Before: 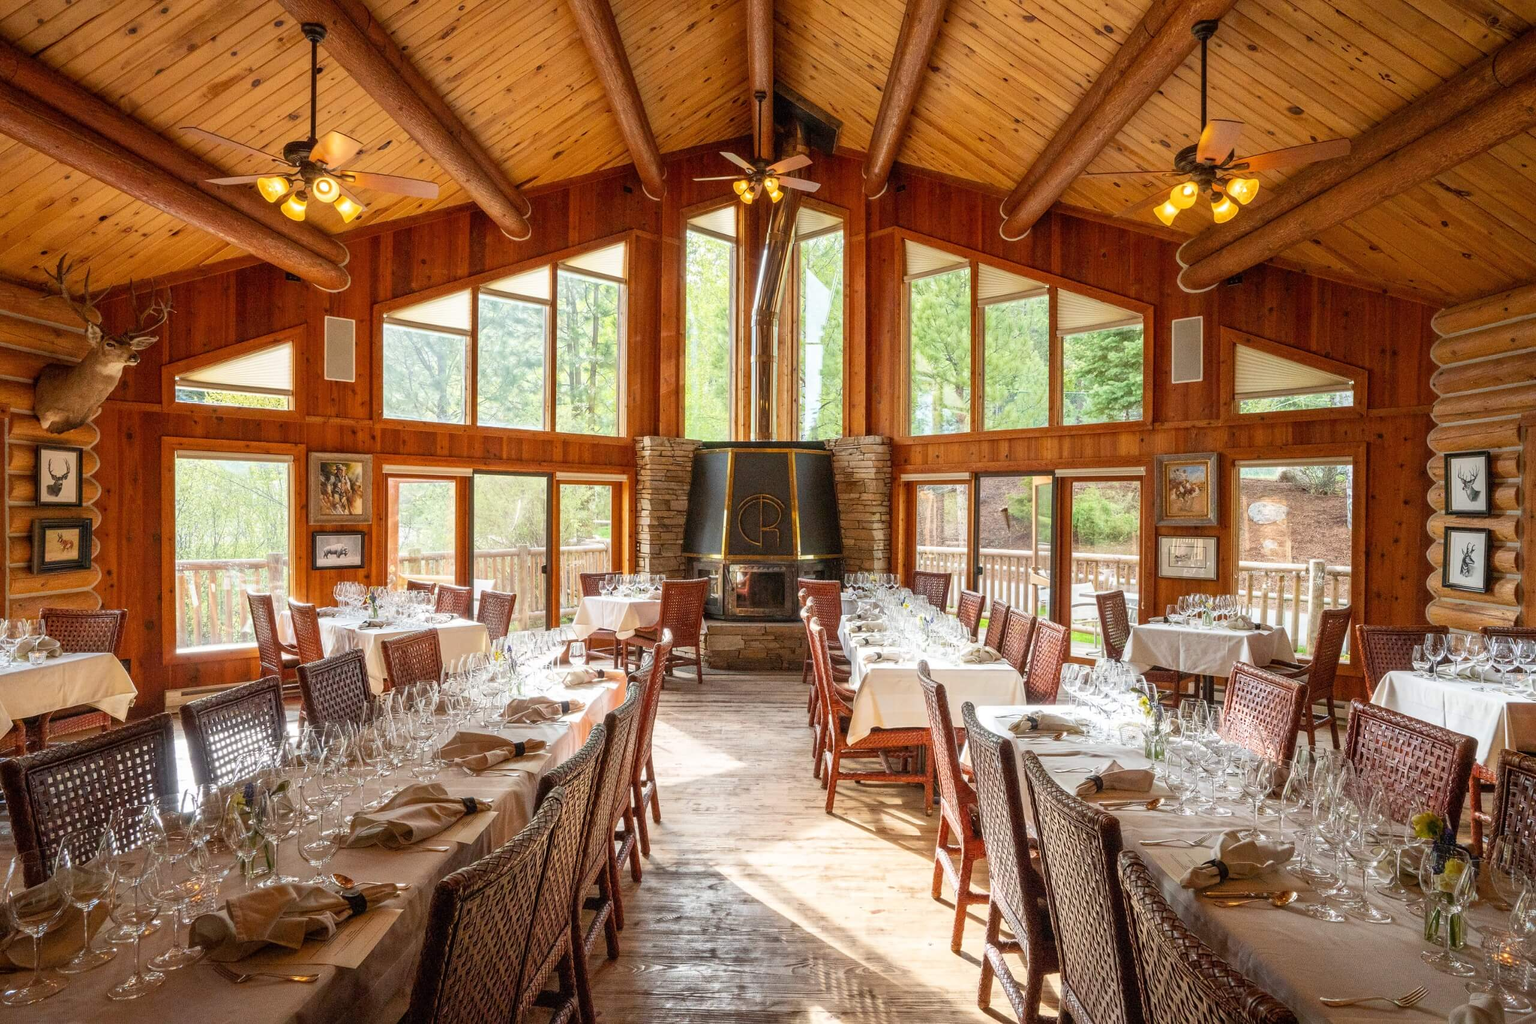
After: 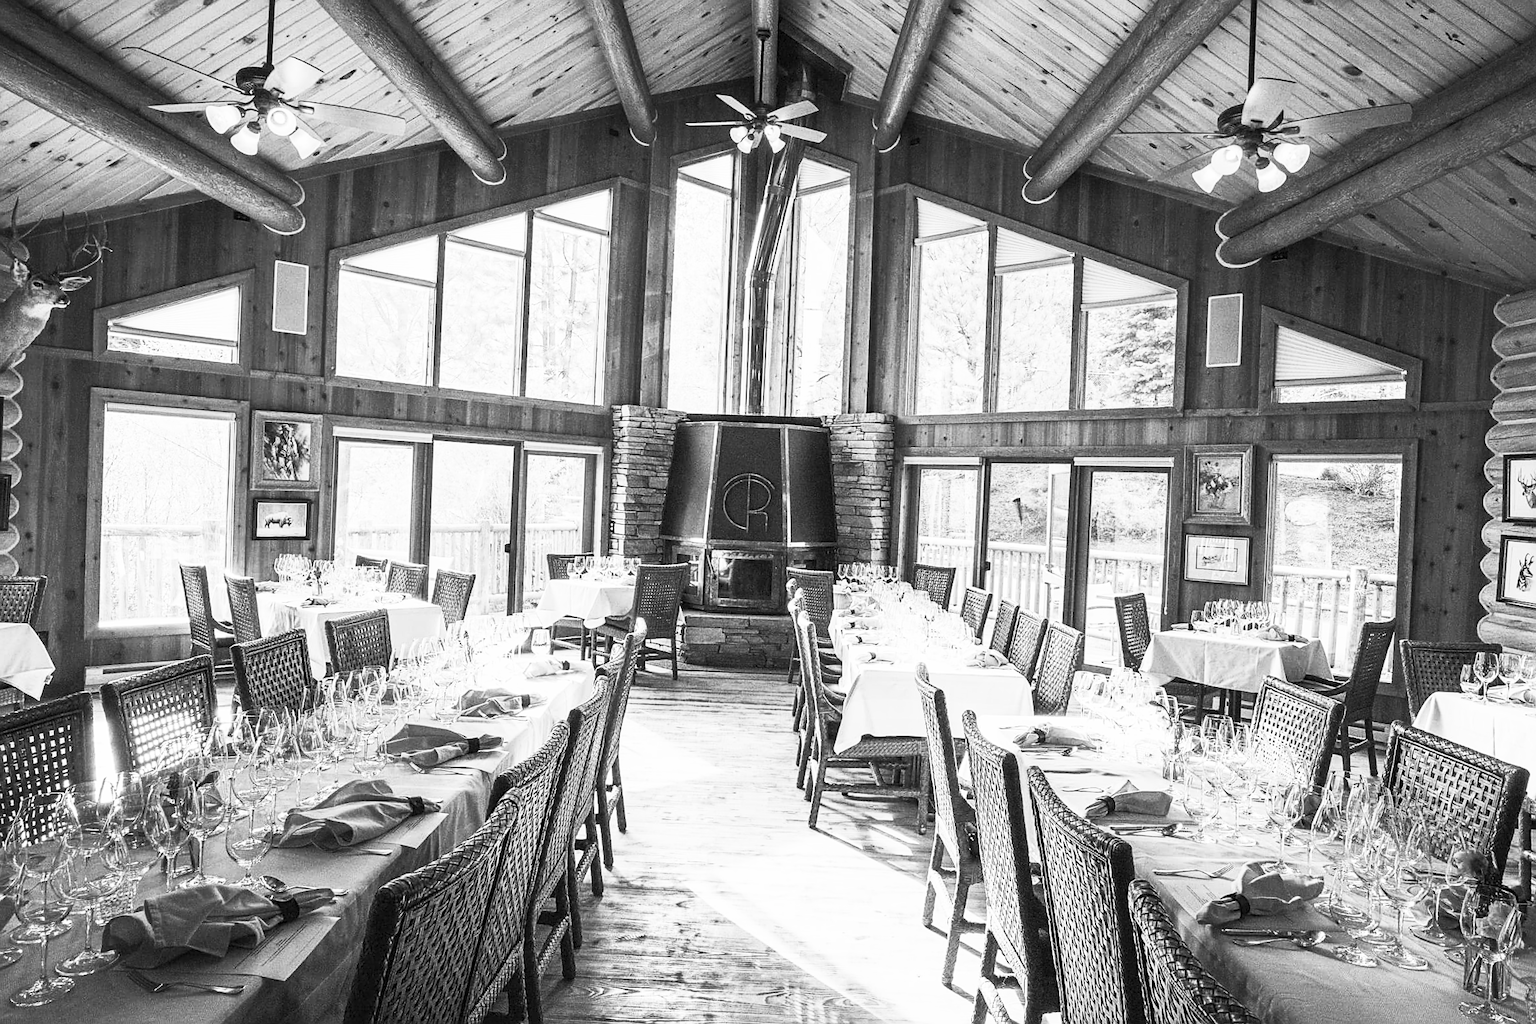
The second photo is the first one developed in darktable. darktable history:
sharpen: on, module defaults
contrast brightness saturation: contrast 0.53, brightness 0.47, saturation -1
exposure: exposure -0.116 EV, compensate exposure bias true, compensate highlight preservation false
crop and rotate: angle -1.96°, left 3.097%, top 4.154%, right 1.586%, bottom 0.529%
